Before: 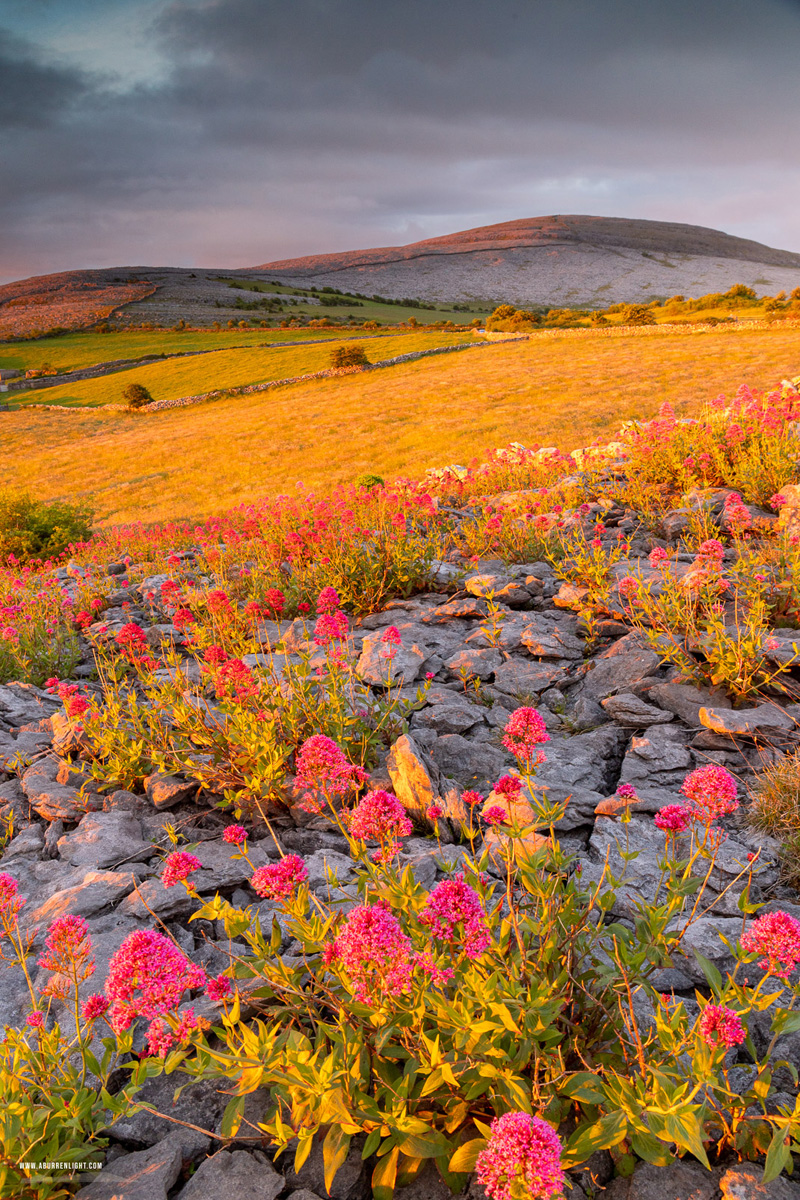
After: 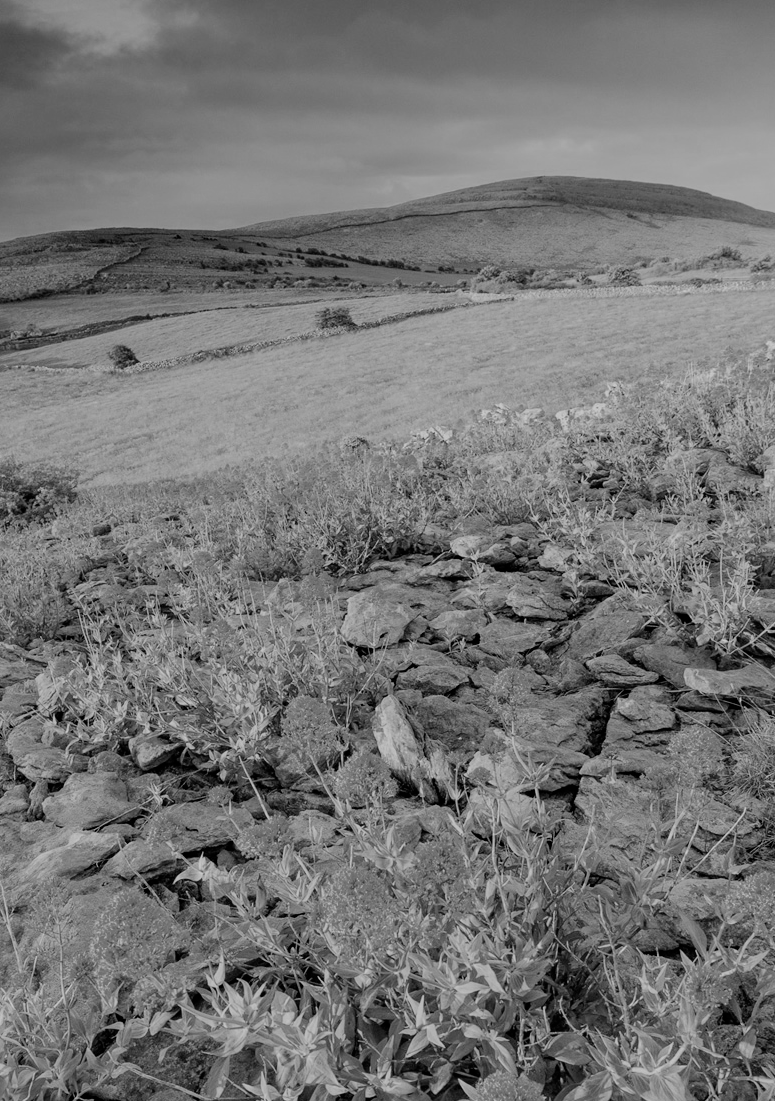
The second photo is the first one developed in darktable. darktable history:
crop: left 1.964%, top 3.251%, right 1.122%, bottom 4.933%
filmic rgb: black relative exposure -7.32 EV, white relative exposure 5.09 EV, hardness 3.2
monochrome: on, module defaults
white balance: red 1.042, blue 1.17
color zones: curves: ch0 [(0, 0.613) (0.01, 0.613) (0.245, 0.448) (0.498, 0.529) (0.642, 0.665) (0.879, 0.777) (0.99, 0.613)]; ch1 [(0, 0) (0.143, 0) (0.286, 0) (0.429, 0) (0.571, 0) (0.714, 0) (0.857, 0)], mix -121.96%
